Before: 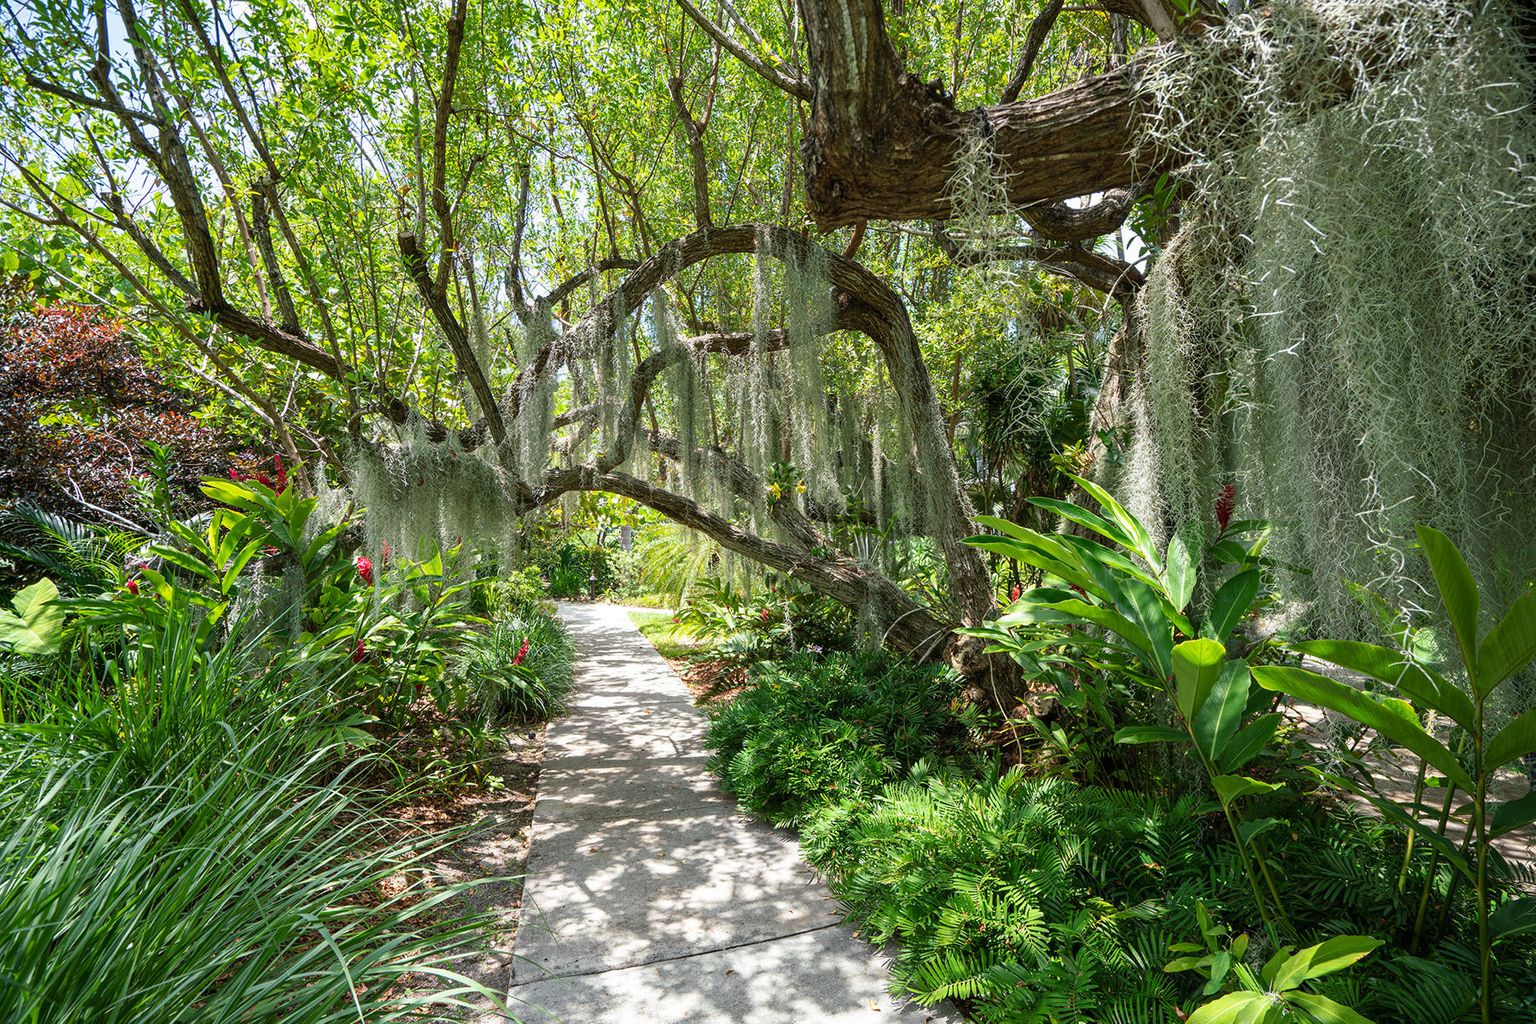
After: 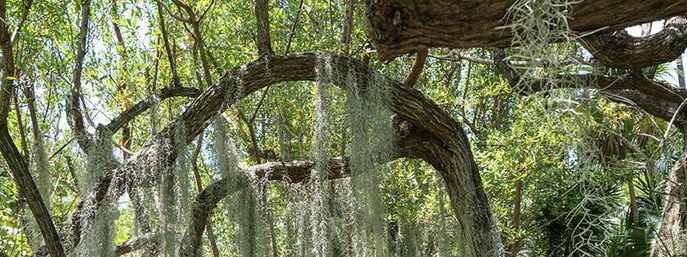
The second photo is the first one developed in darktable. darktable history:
crop: left 28.631%, top 16.853%, right 26.614%, bottom 58.02%
contrast brightness saturation: saturation -0.171
